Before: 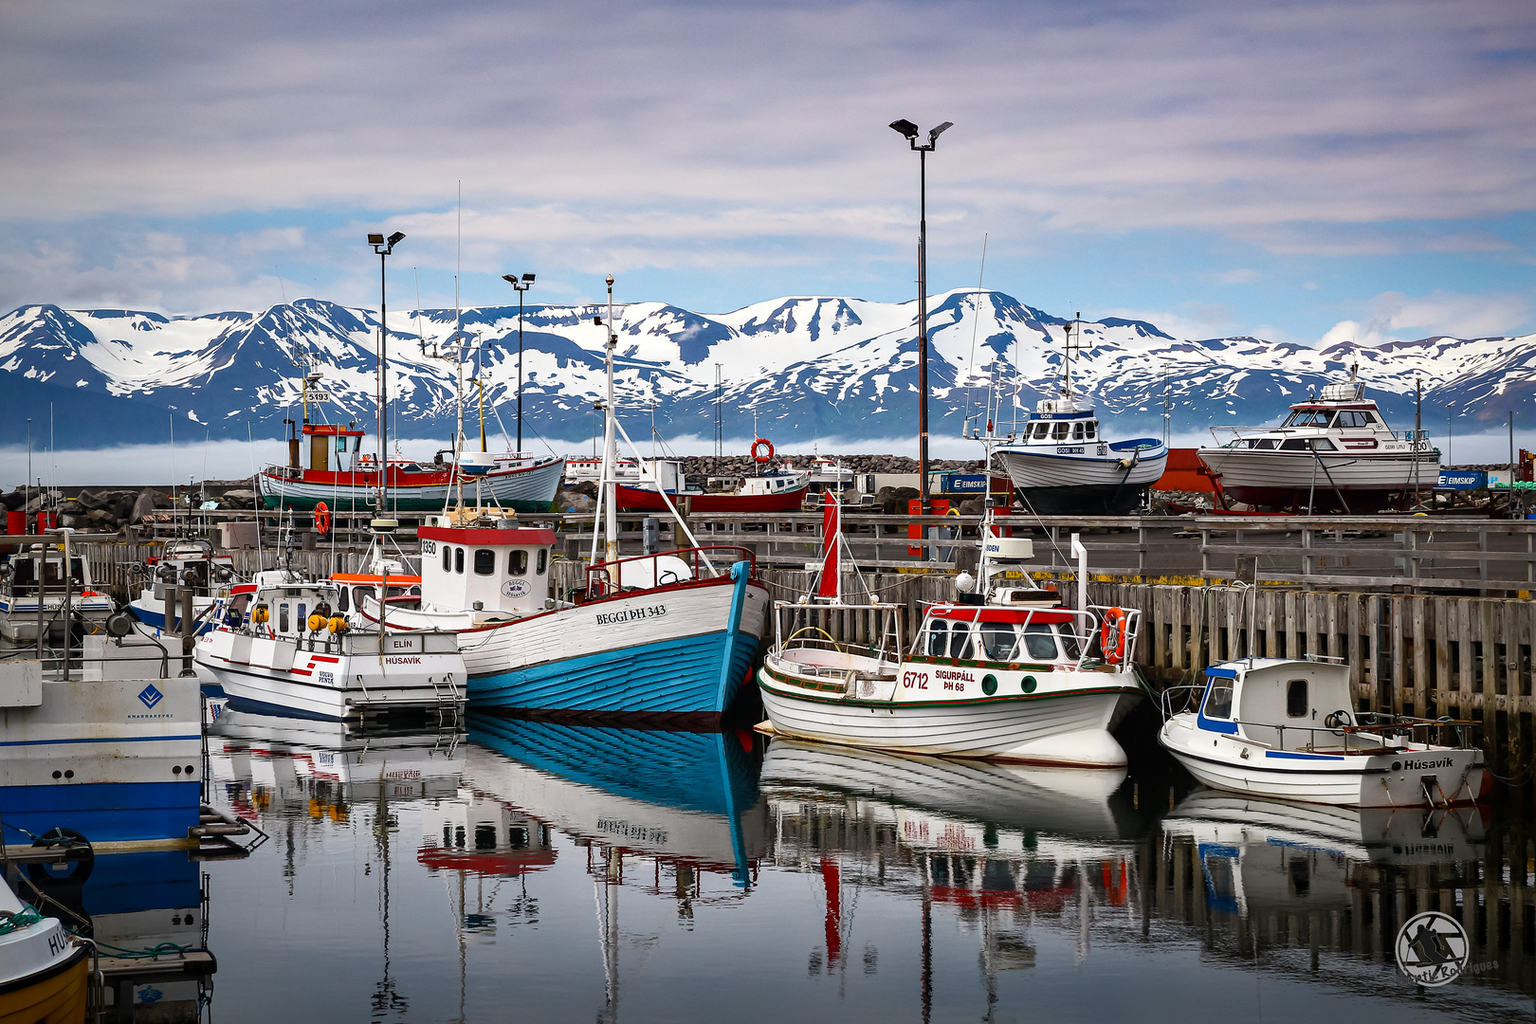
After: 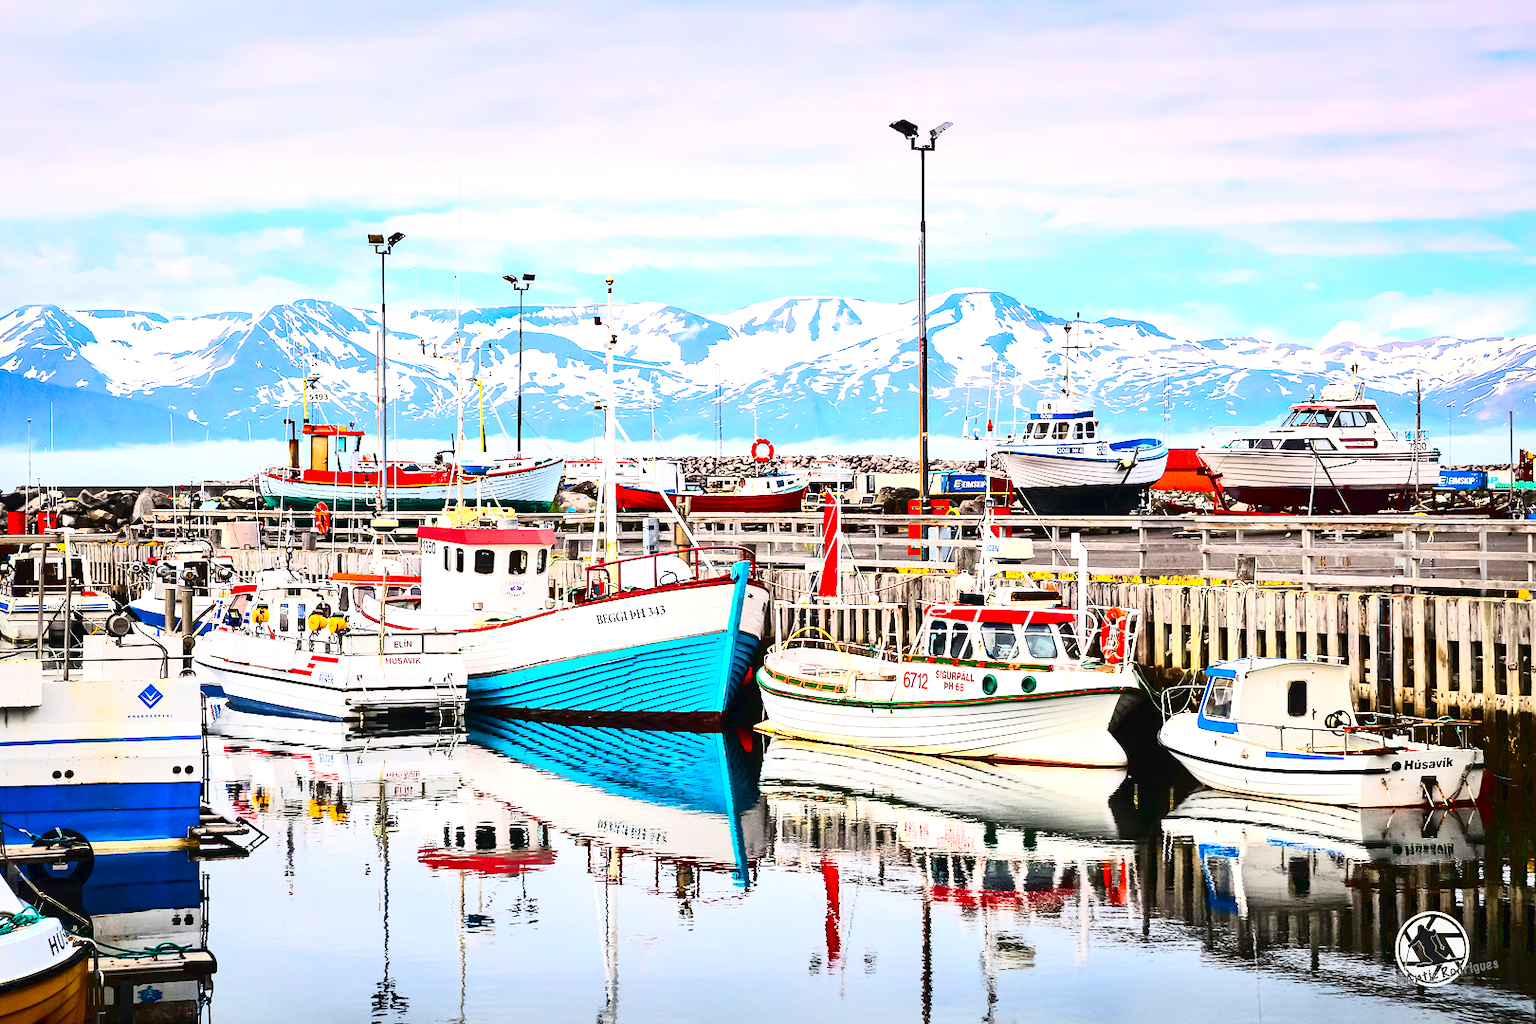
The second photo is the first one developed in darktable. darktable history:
tone curve: curves: ch0 [(0, 0.022) (0.114, 0.088) (0.282, 0.316) (0.446, 0.511) (0.613, 0.693) (0.786, 0.843) (0.999, 0.949)]; ch1 [(0, 0) (0.395, 0.343) (0.463, 0.427) (0.486, 0.474) (0.503, 0.5) (0.535, 0.522) (0.555, 0.546) (0.594, 0.614) (0.755, 0.793) (1, 1)]; ch2 [(0, 0) (0.369, 0.388) (0.449, 0.431) (0.501, 0.5) (0.528, 0.517) (0.561, 0.59) (0.612, 0.646) (0.697, 0.721) (1, 1)]
local contrast: highlights 104%, shadows 97%, detail 119%, midtone range 0.2
exposure: black level correction 0, exposure 1.914 EV, compensate exposure bias true, compensate highlight preservation false
contrast brightness saturation: contrast 0.398, brightness 0.053, saturation 0.25
